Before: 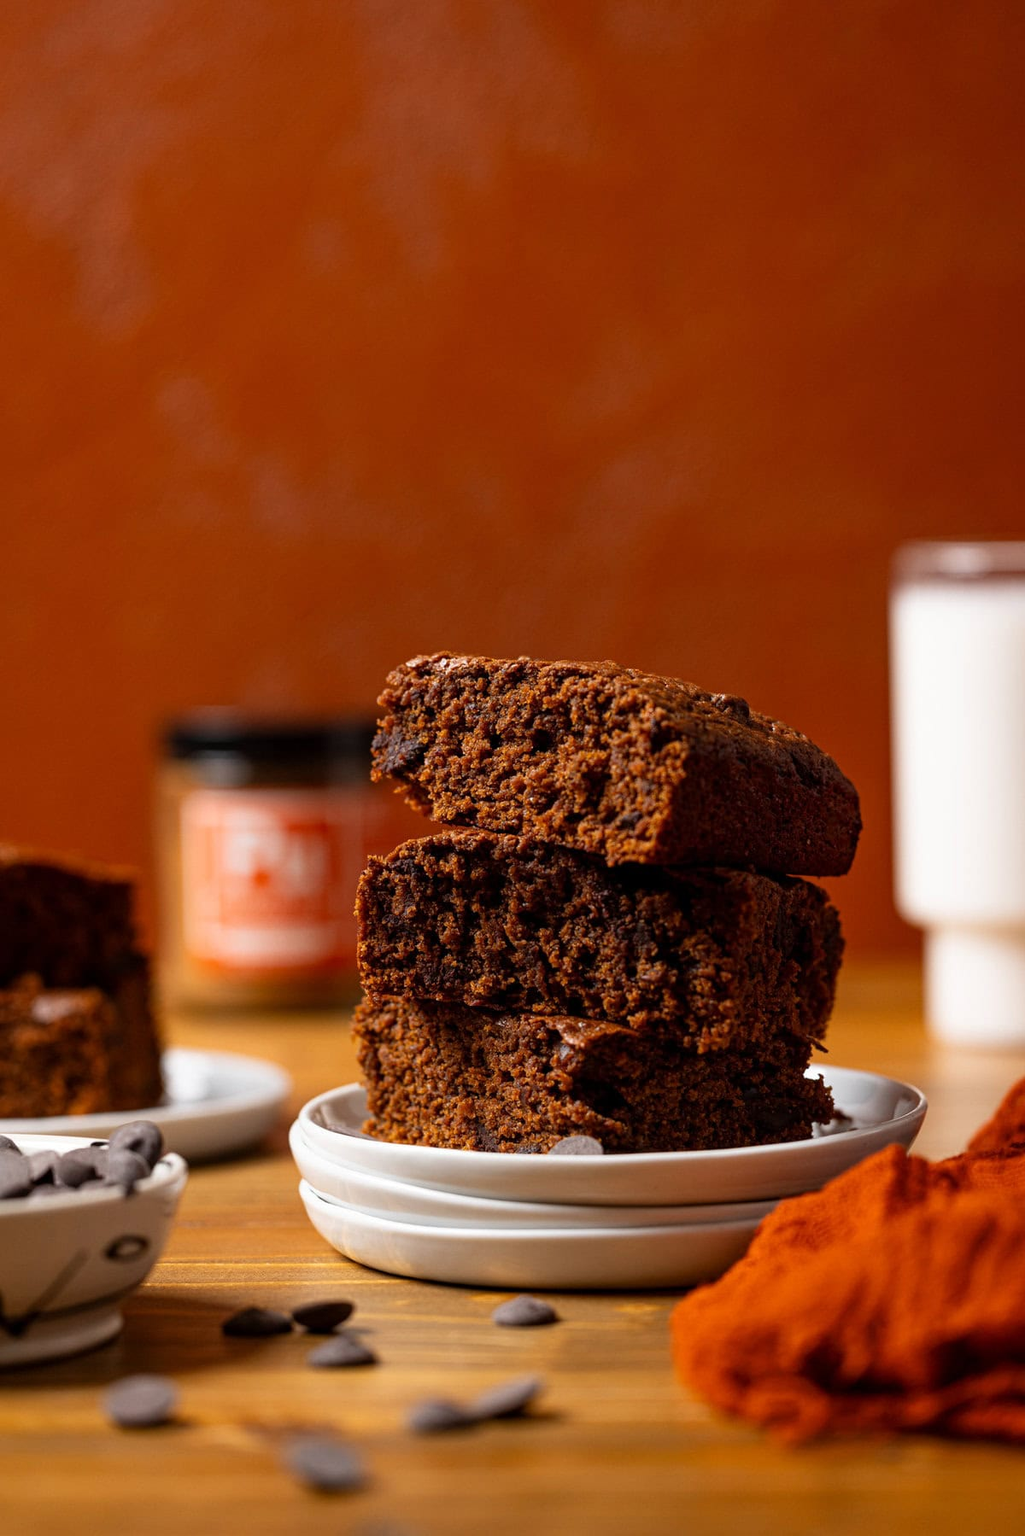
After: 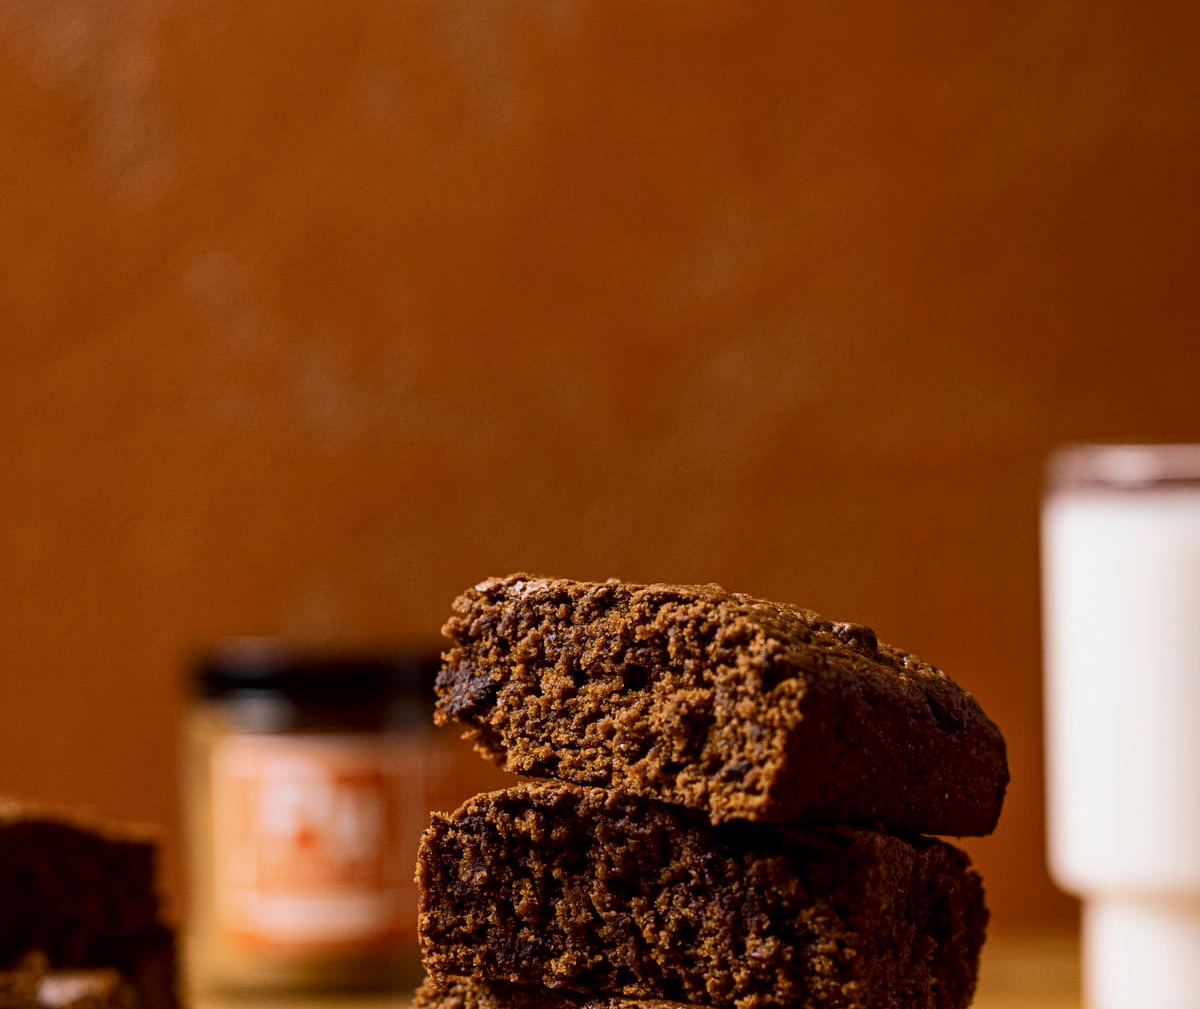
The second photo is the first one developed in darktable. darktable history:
crop and rotate: top 10.605%, bottom 33.274%
tone curve: curves: ch0 [(0, 0) (0.052, 0.018) (0.236, 0.207) (0.41, 0.417) (0.485, 0.518) (0.54, 0.584) (0.625, 0.666) (0.845, 0.828) (0.994, 0.964)]; ch1 [(0, 0.055) (0.15, 0.117) (0.317, 0.34) (0.382, 0.408) (0.434, 0.441) (0.472, 0.479) (0.498, 0.501) (0.557, 0.558) (0.616, 0.59) (0.739, 0.7) (0.873, 0.857) (1, 0.928)]; ch2 [(0, 0) (0.352, 0.403) (0.447, 0.466) (0.482, 0.482) (0.528, 0.526) (0.586, 0.577) (0.618, 0.621) (0.785, 0.747) (1, 1)], color space Lab, independent channels, preserve colors none
